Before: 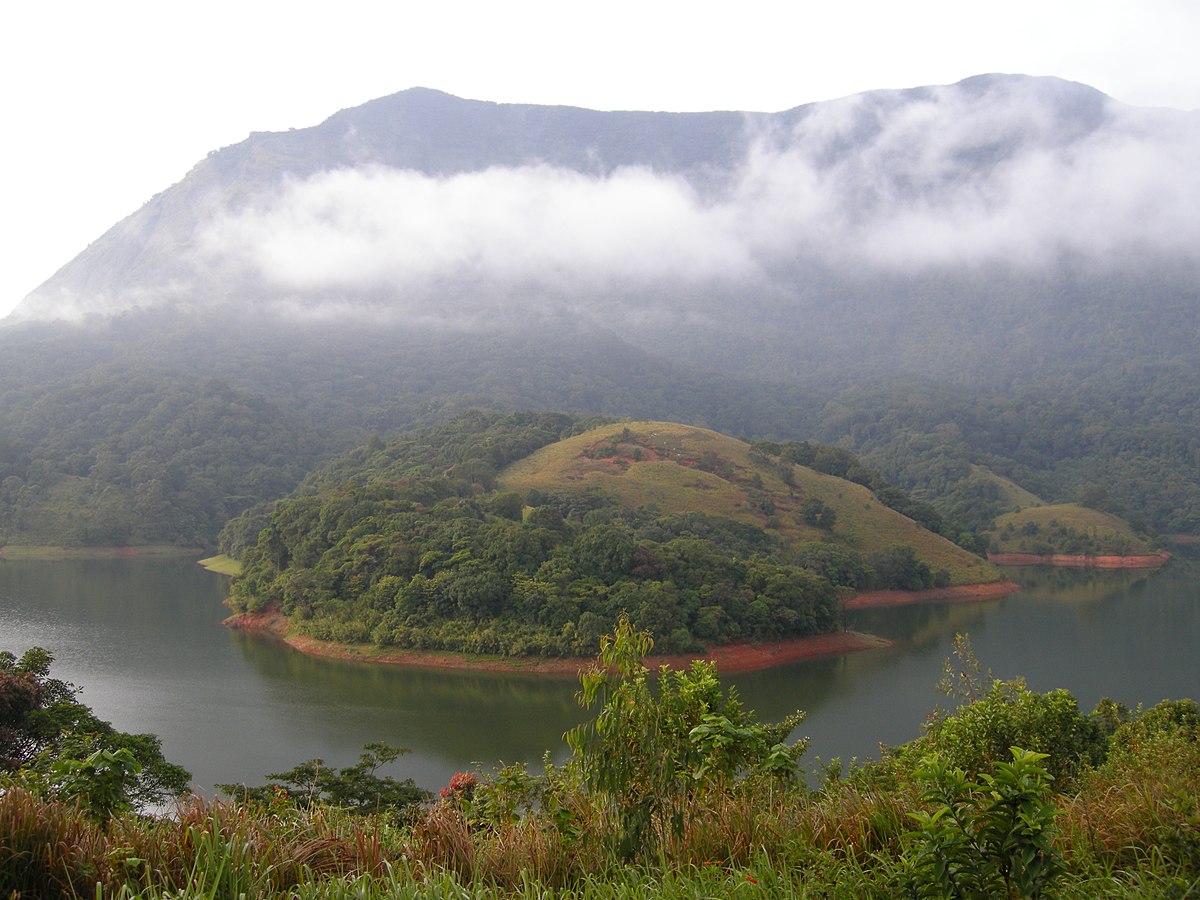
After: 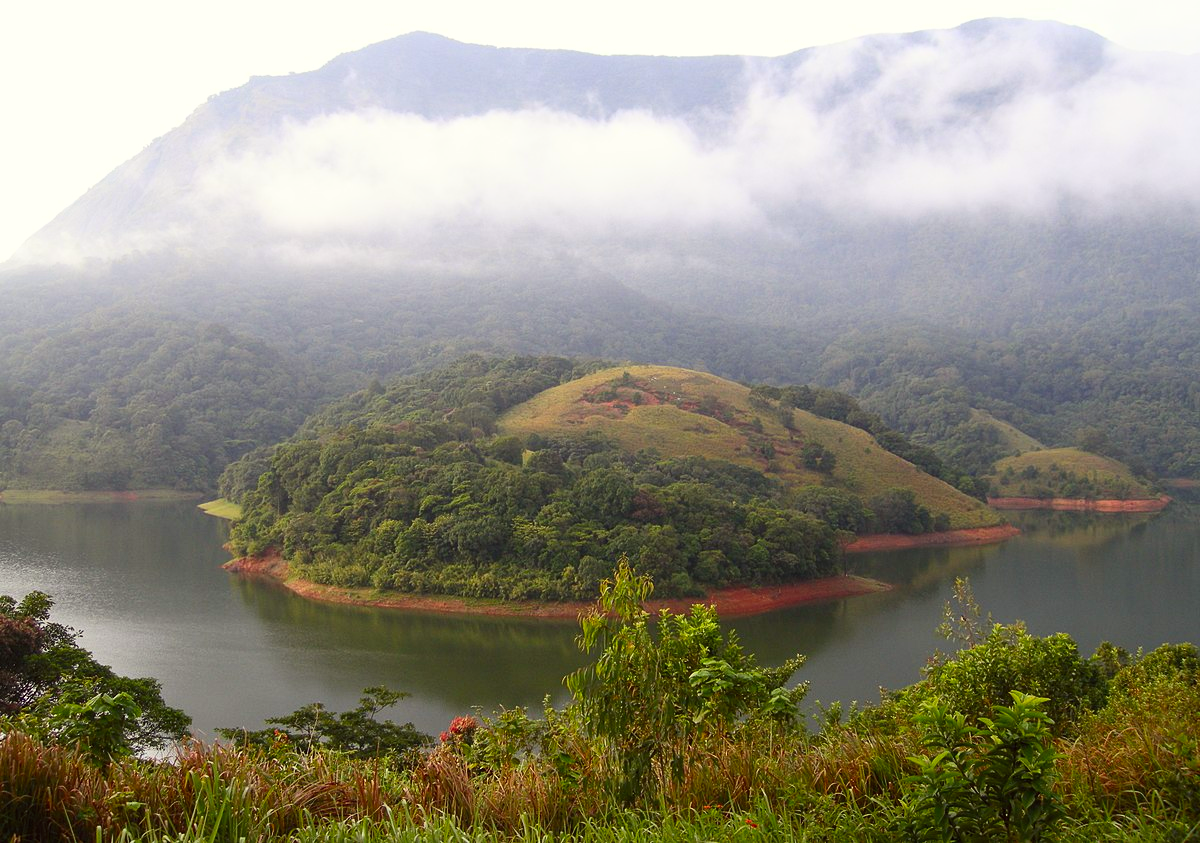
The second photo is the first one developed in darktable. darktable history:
contrast brightness saturation: contrast 0.23, brightness 0.1, saturation 0.29
color correction: highlights a* -0.95, highlights b* 4.5, shadows a* 3.55
crop and rotate: top 6.25%
